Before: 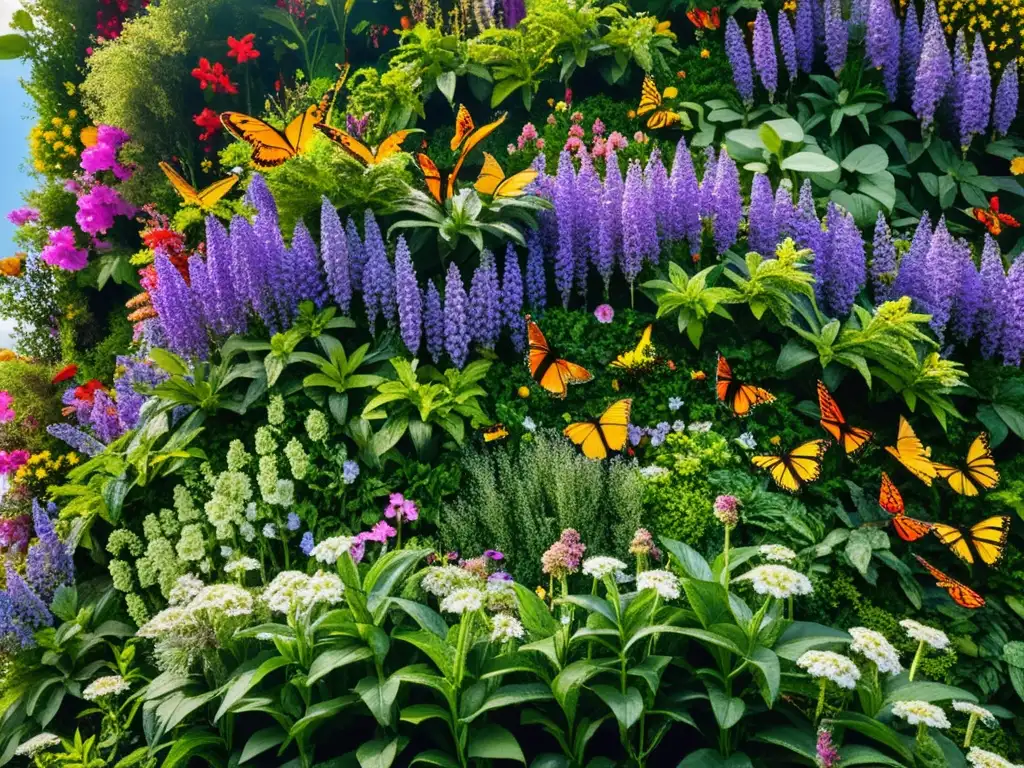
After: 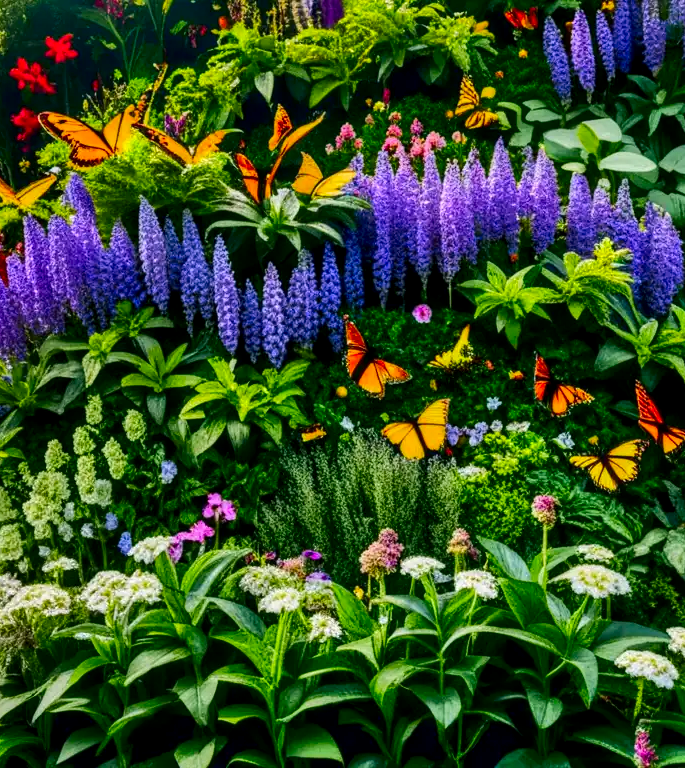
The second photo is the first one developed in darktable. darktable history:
crop and rotate: left 17.836%, right 15.218%
local contrast: detail 130%
contrast brightness saturation: brightness -0.249, saturation 0.196
shadows and highlights: soften with gaussian
